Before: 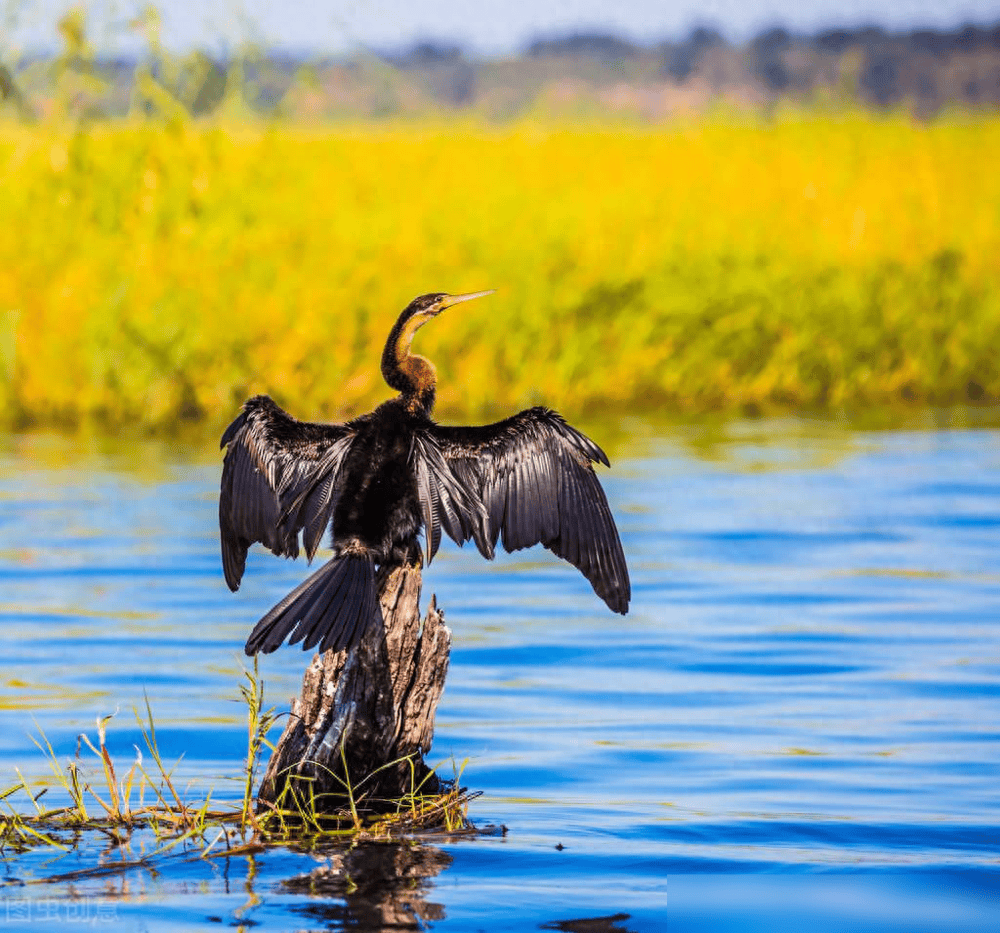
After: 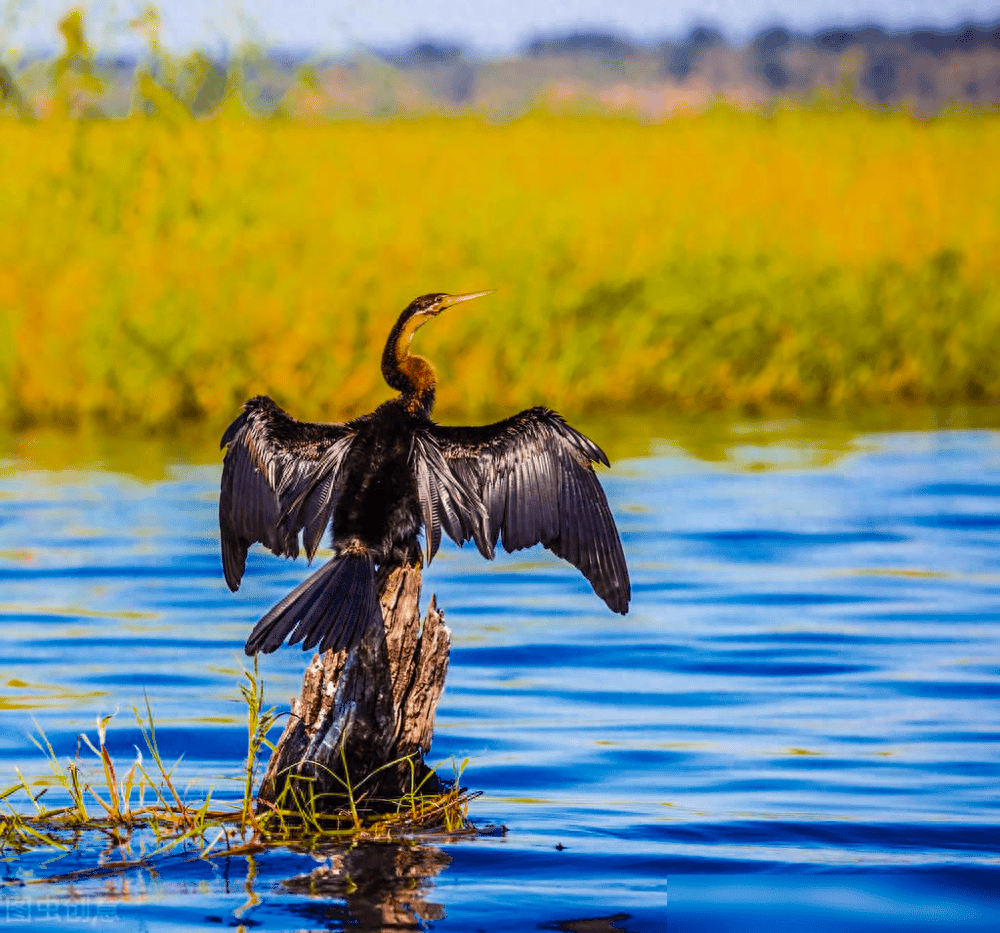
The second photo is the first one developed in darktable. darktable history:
color balance rgb: power › hue 329.89°, perceptual saturation grading › global saturation 25.096%, saturation formula JzAzBz (2021)
